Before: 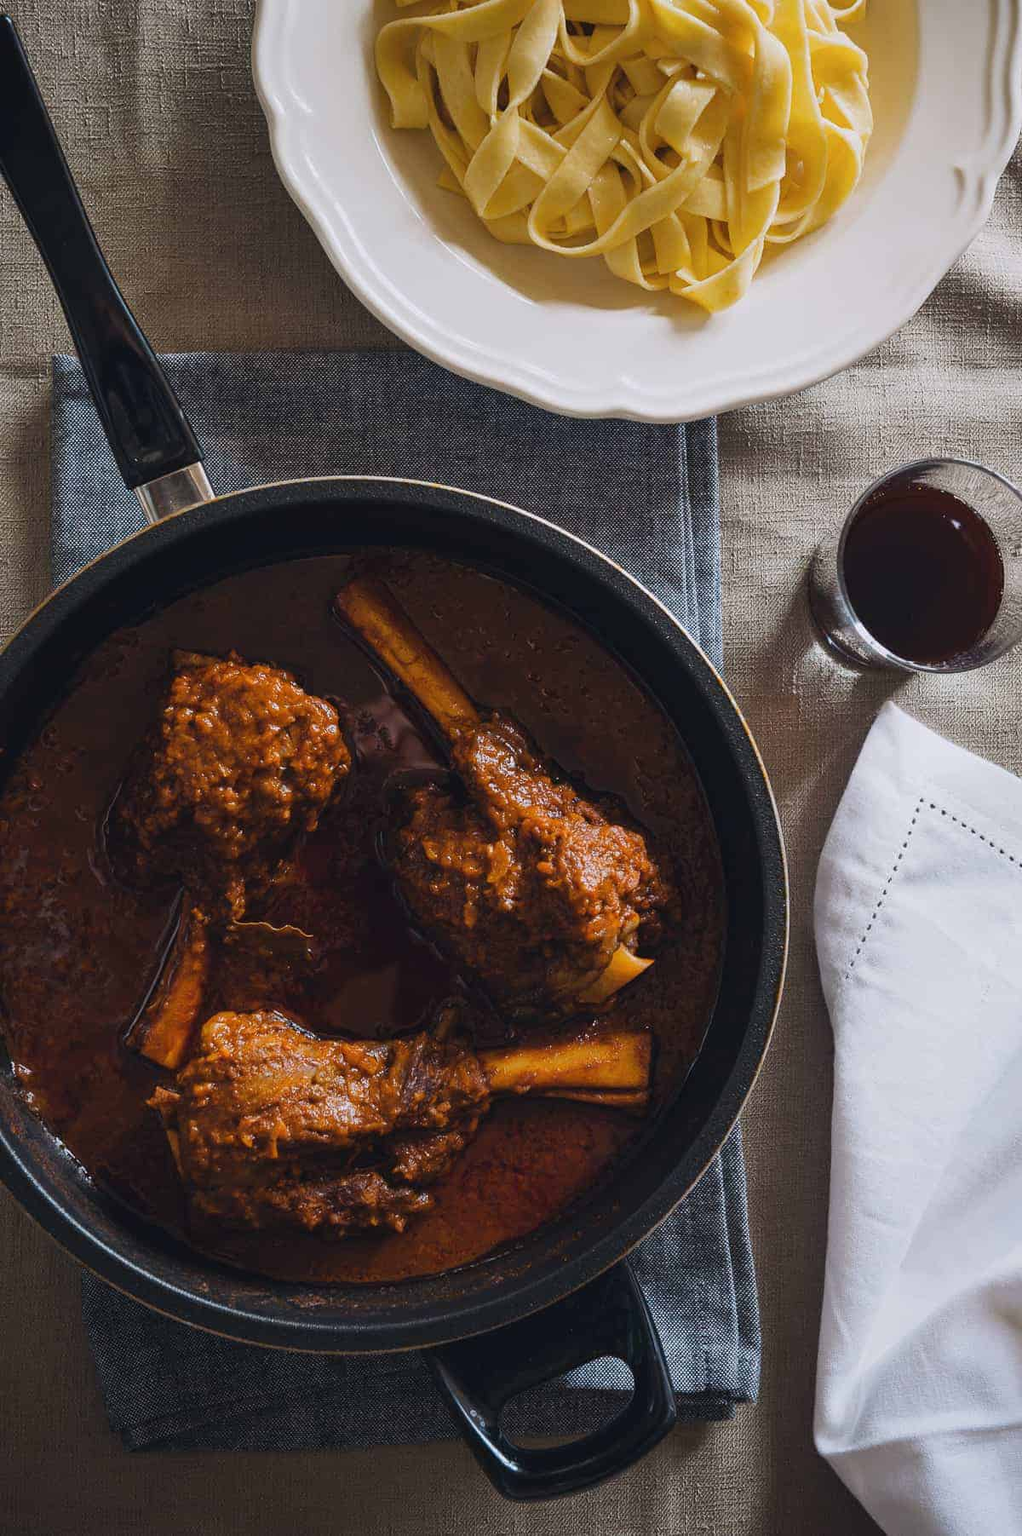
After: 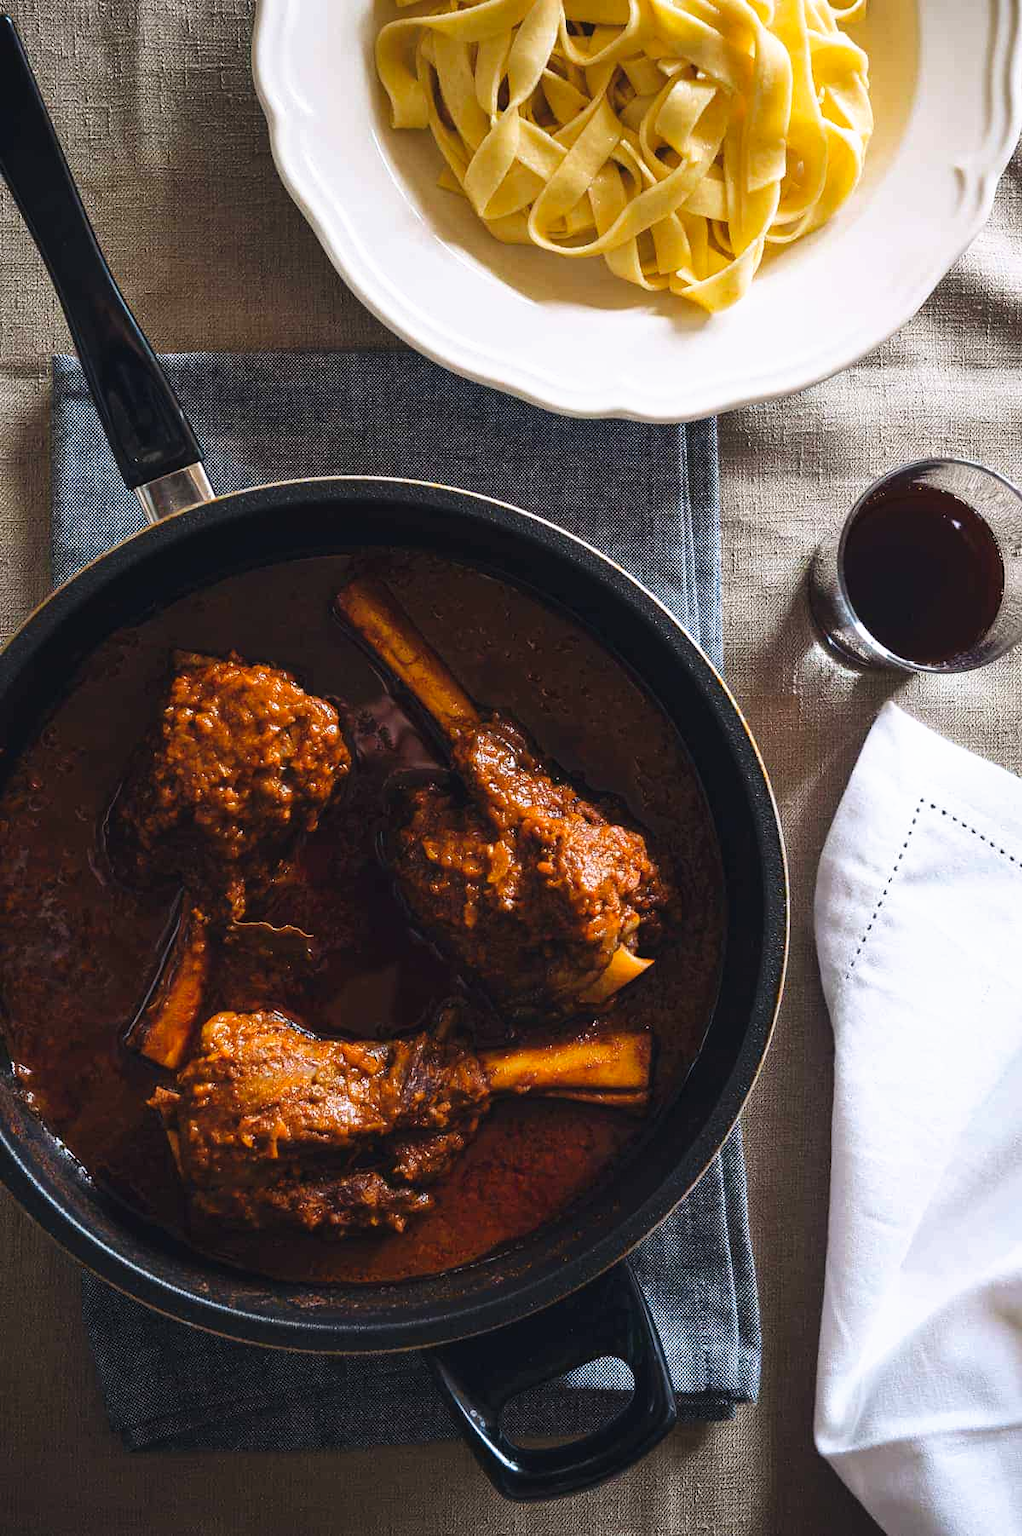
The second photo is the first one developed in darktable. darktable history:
exposure: black level correction 0, exposure 0.2 EV, compensate exposure bias true, compensate highlight preservation false
tone curve: curves: ch0 [(0, 0) (0.003, 0.002) (0.011, 0.009) (0.025, 0.02) (0.044, 0.036) (0.069, 0.057) (0.1, 0.081) (0.136, 0.115) (0.177, 0.153) (0.224, 0.202) (0.277, 0.264) (0.335, 0.333) (0.399, 0.409) (0.468, 0.491) (0.543, 0.58) (0.623, 0.675) (0.709, 0.777) (0.801, 0.88) (0.898, 0.98) (1, 1)], preserve colors none
